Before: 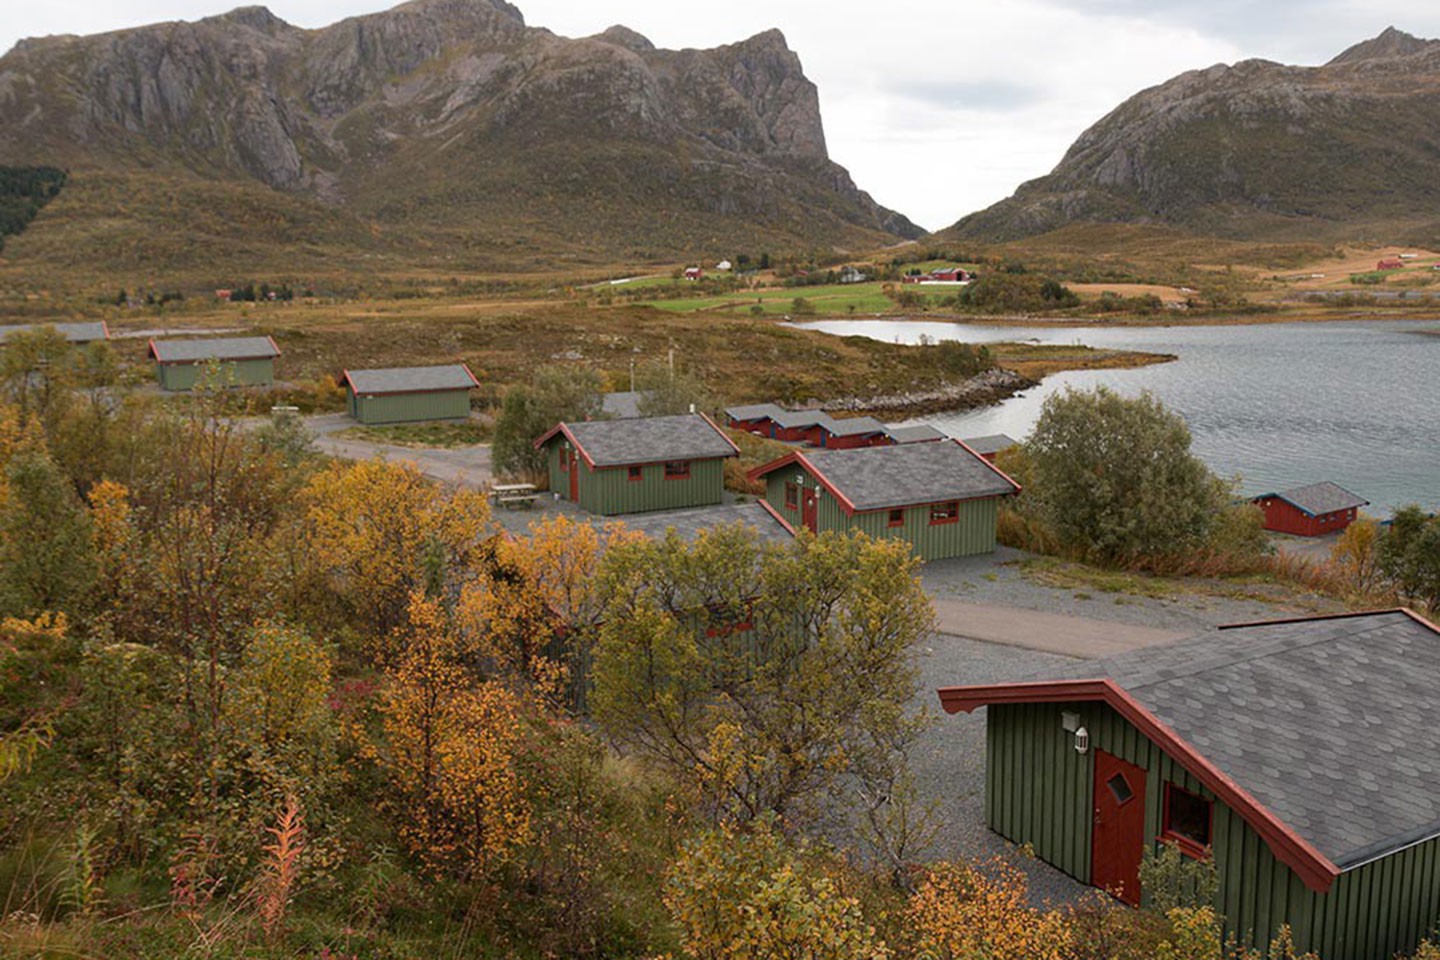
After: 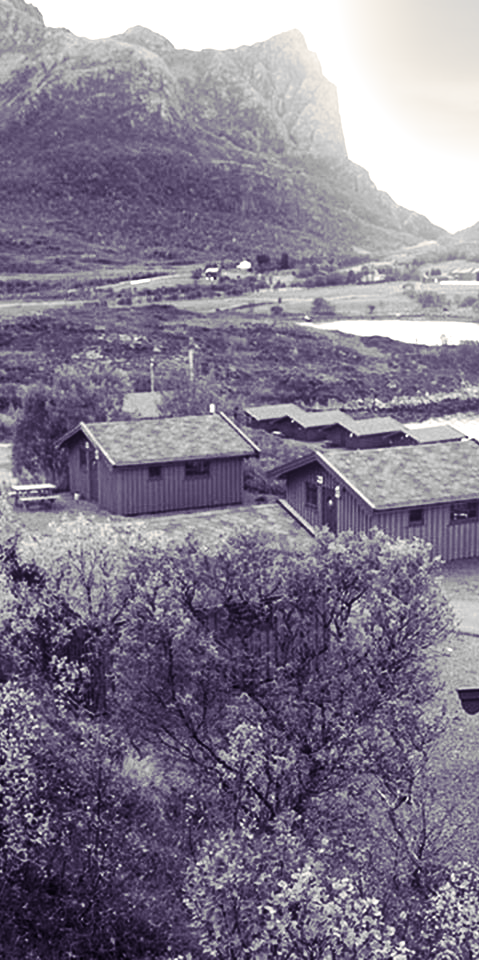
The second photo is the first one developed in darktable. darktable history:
monochrome: a -3.63, b -0.465
crop: left 33.36%, right 33.36%
color balance: lift [0.998, 0.998, 1.001, 1.002], gamma [0.995, 1.025, 0.992, 0.975], gain [0.995, 1.02, 0.997, 0.98]
exposure: black level correction 0, exposure 0.7 EV, compensate exposure bias true, compensate highlight preservation false
split-toning: shadows › hue 255.6°, shadows › saturation 0.66, highlights › hue 43.2°, highlights › saturation 0.68, balance -50.1
color balance rgb: shadows lift › luminance -20%, power › hue 72.24°, highlights gain › luminance 15%, global offset › hue 171.6°, perceptual saturation grading › highlights -15%, perceptual saturation grading › shadows 25%, global vibrance 35%, contrast 10%
contrast brightness saturation: contrast 0.13, brightness -0.05, saturation 0.16
bloom: on, module defaults
